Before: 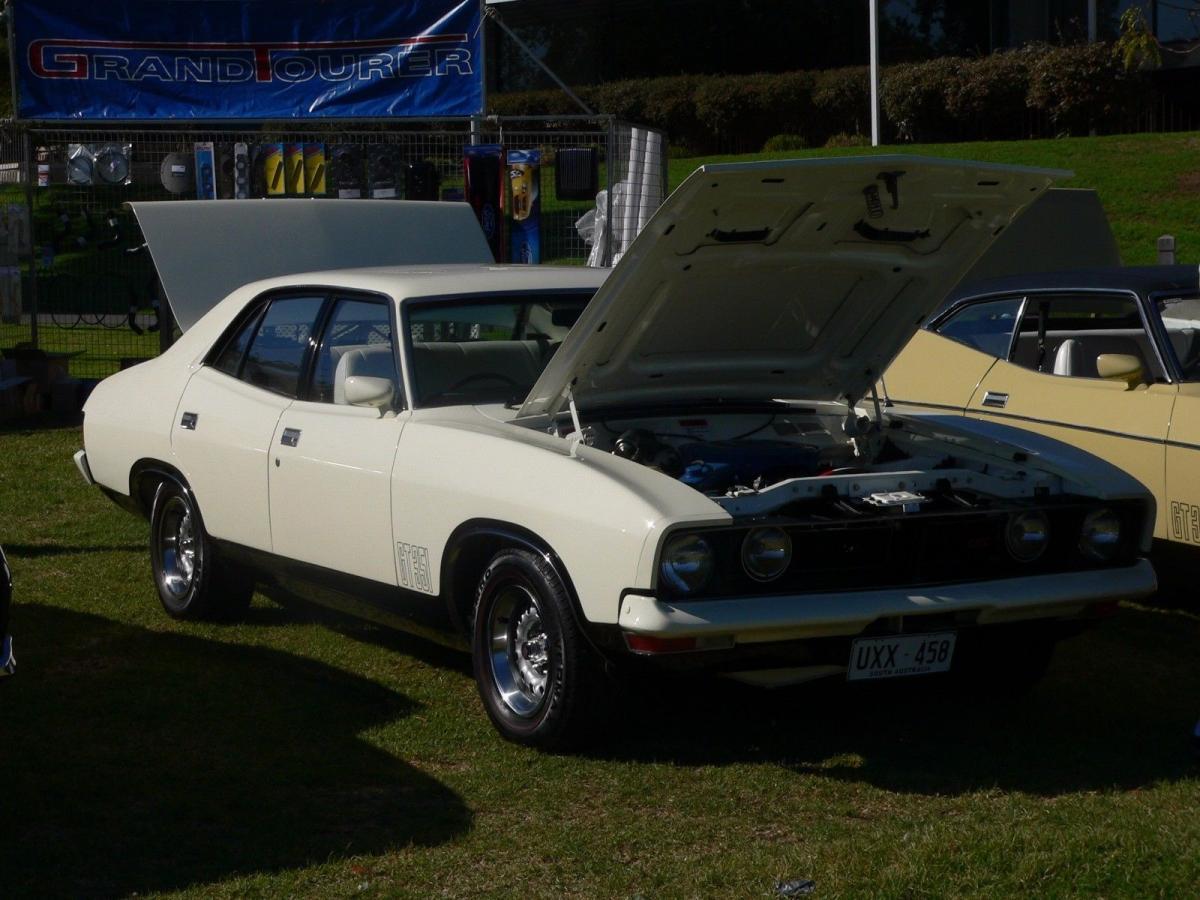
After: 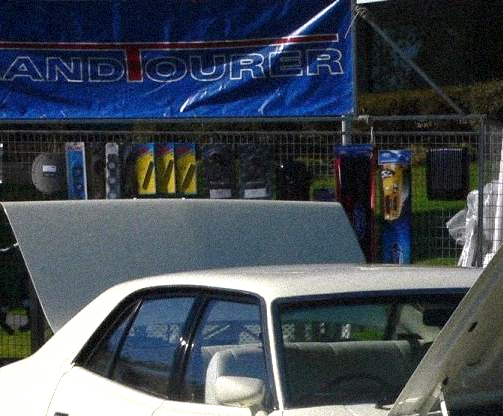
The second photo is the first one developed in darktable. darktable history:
crop and rotate: left 10.817%, top 0.062%, right 47.194%, bottom 53.626%
grain: coarseness 9.38 ISO, strength 34.99%, mid-tones bias 0%
exposure: black level correction 0, exposure 1 EV, compensate exposure bias true, compensate highlight preservation false
